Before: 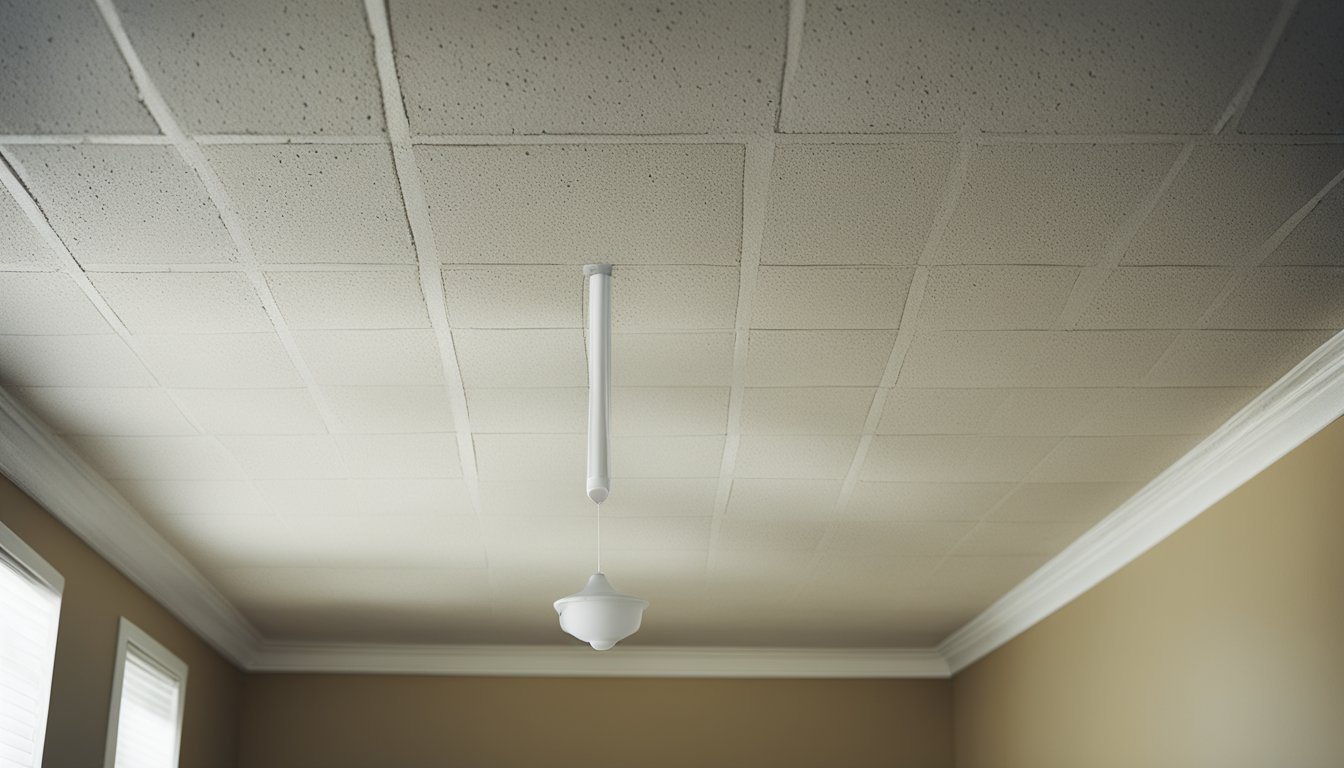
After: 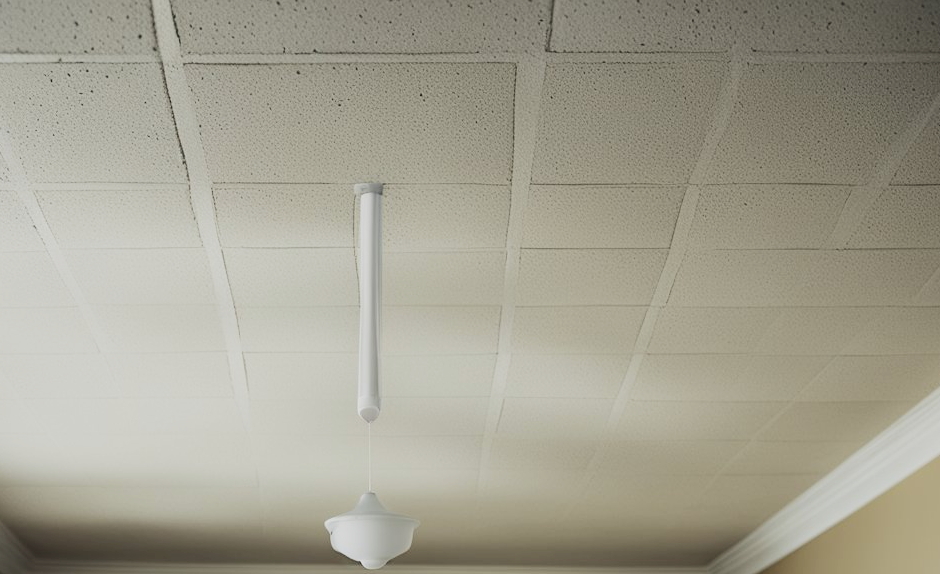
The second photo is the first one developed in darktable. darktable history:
crop and rotate: left 17.046%, top 10.659%, right 12.989%, bottom 14.553%
filmic rgb: black relative exposure -7.5 EV, white relative exposure 5 EV, hardness 3.31, contrast 1.3, contrast in shadows safe
